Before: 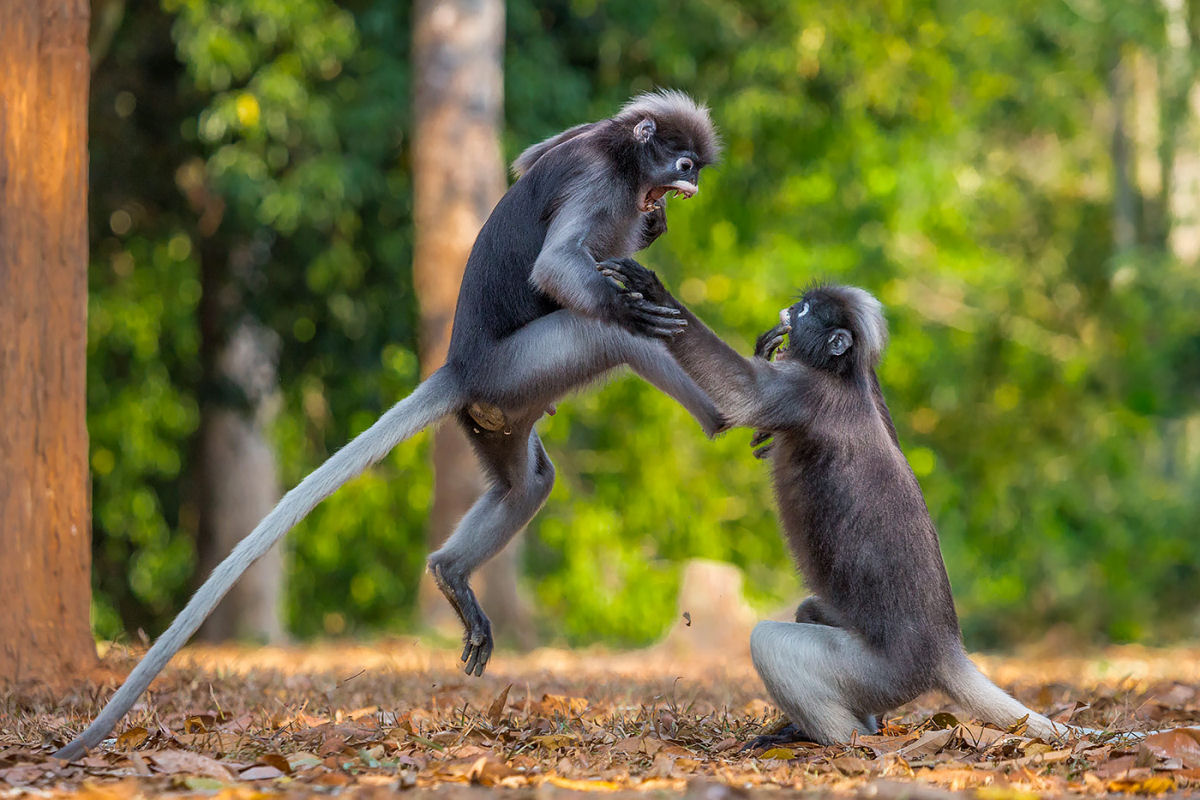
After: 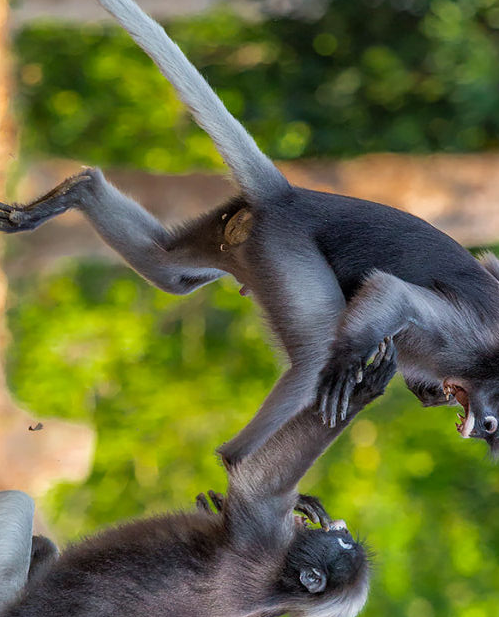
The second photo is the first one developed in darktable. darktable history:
orientation: orientation rotate -90°
crop and rotate: left 18.171%, top 21.749%, right 19.428%, bottom 26.83%
